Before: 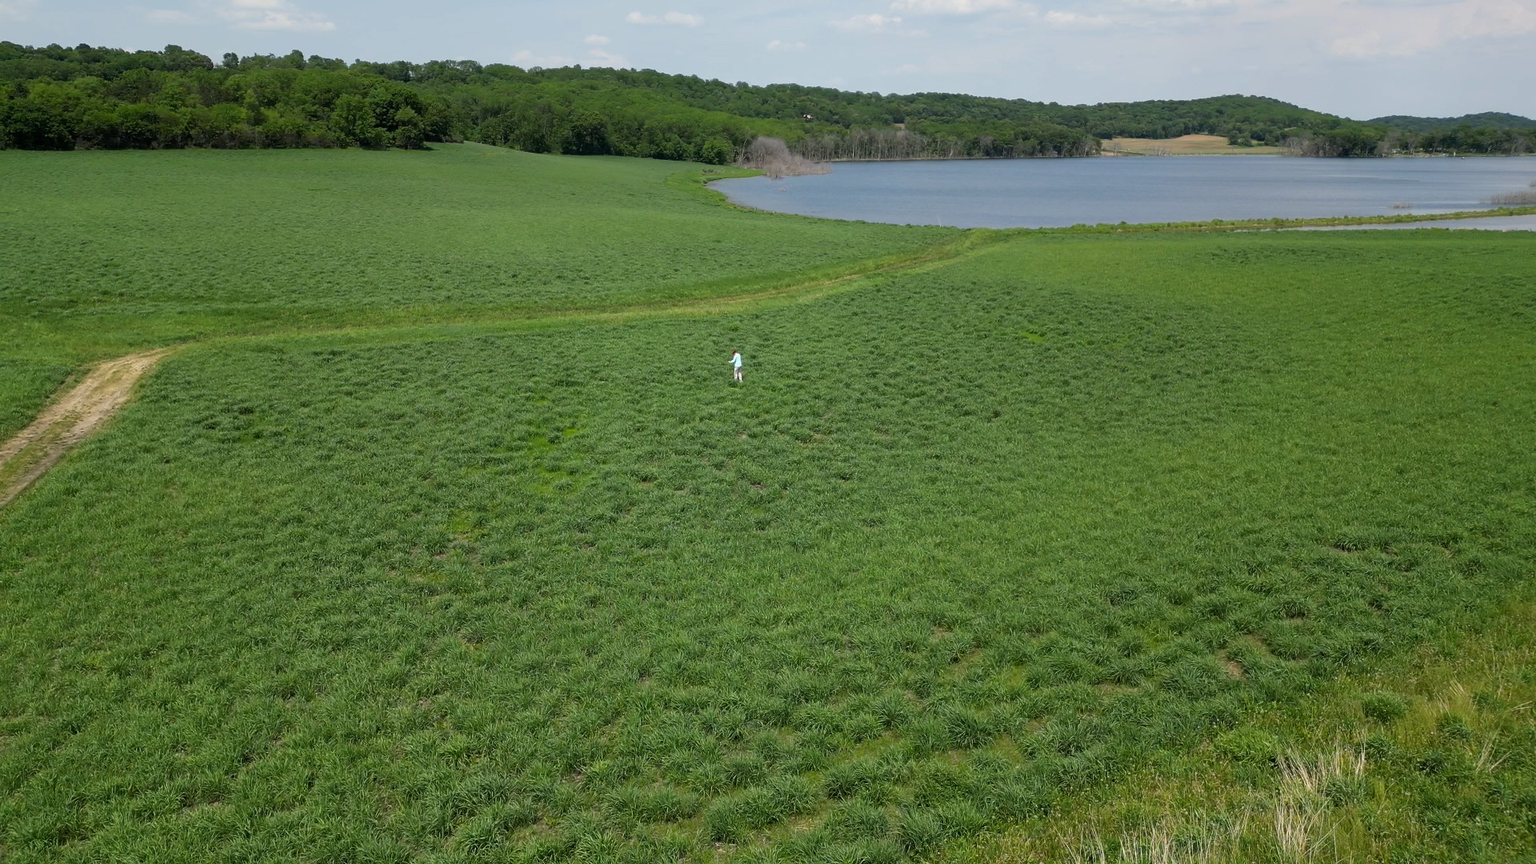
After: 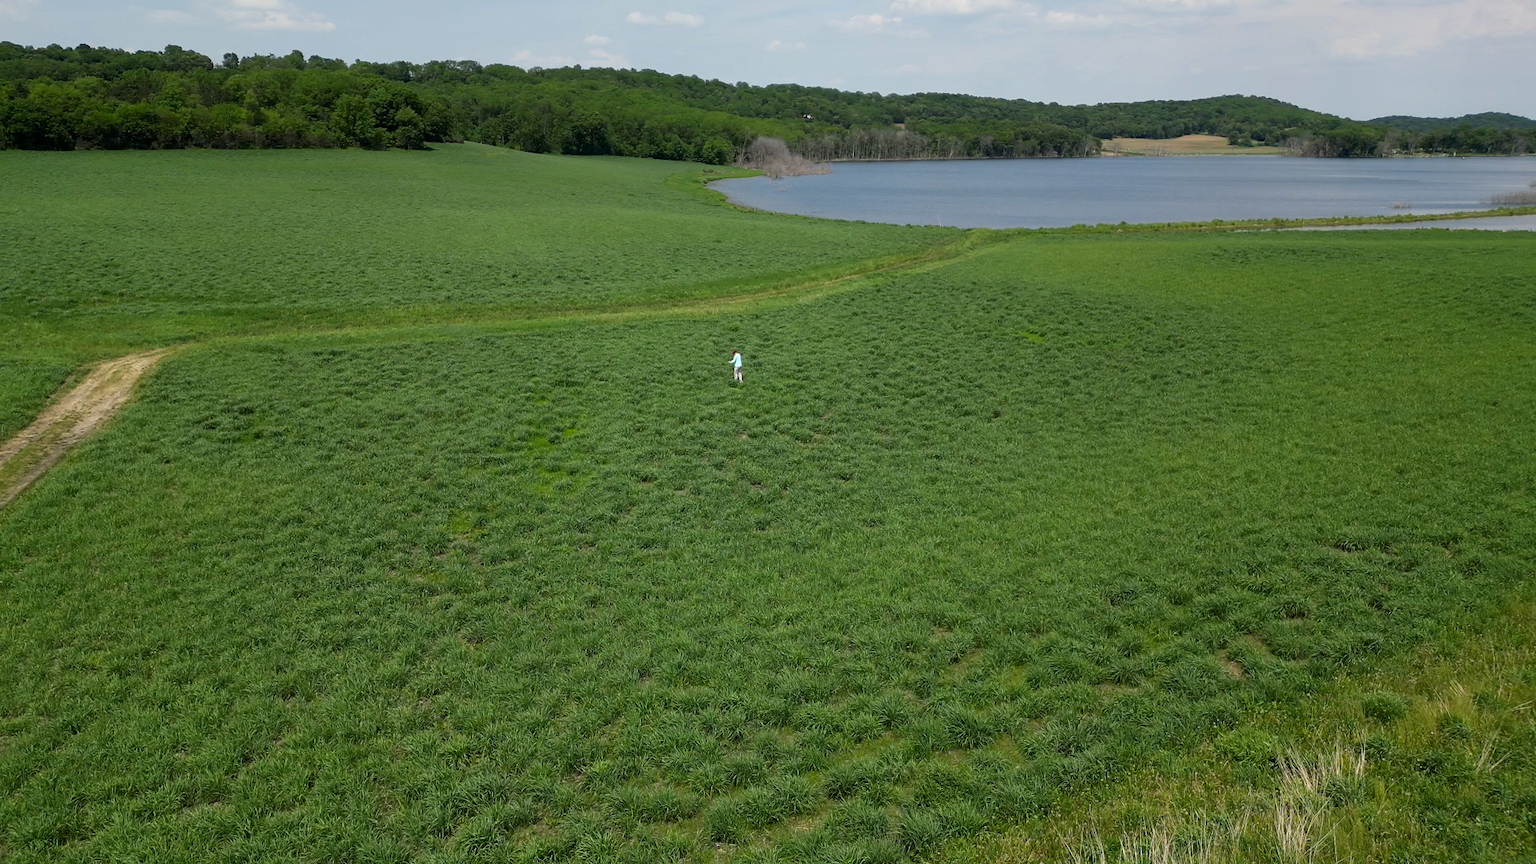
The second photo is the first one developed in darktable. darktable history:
contrast brightness saturation: contrast 0.033, brightness -0.042
exposure: compensate exposure bias true, compensate highlight preservation false
